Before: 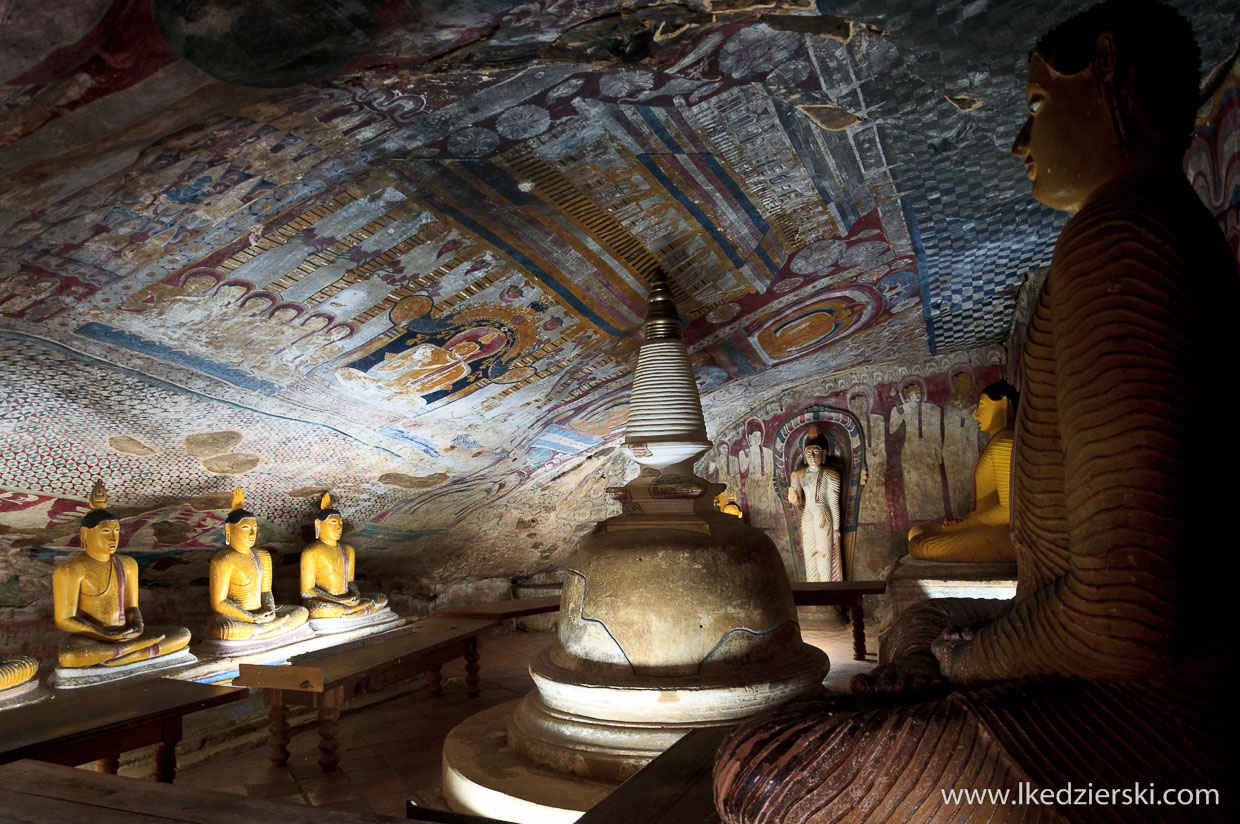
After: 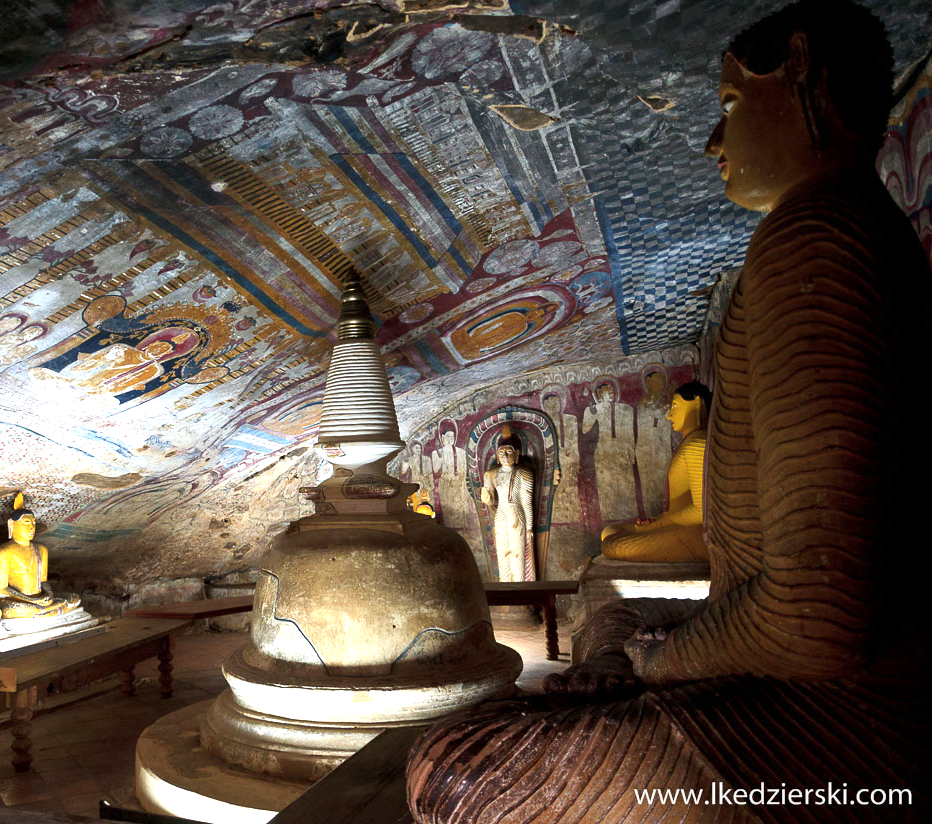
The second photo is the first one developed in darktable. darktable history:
crop and rotate: left 24.758%
exposure: exposure 0.659 EV, compensate exposure bias true, compensate highlight preservation false
